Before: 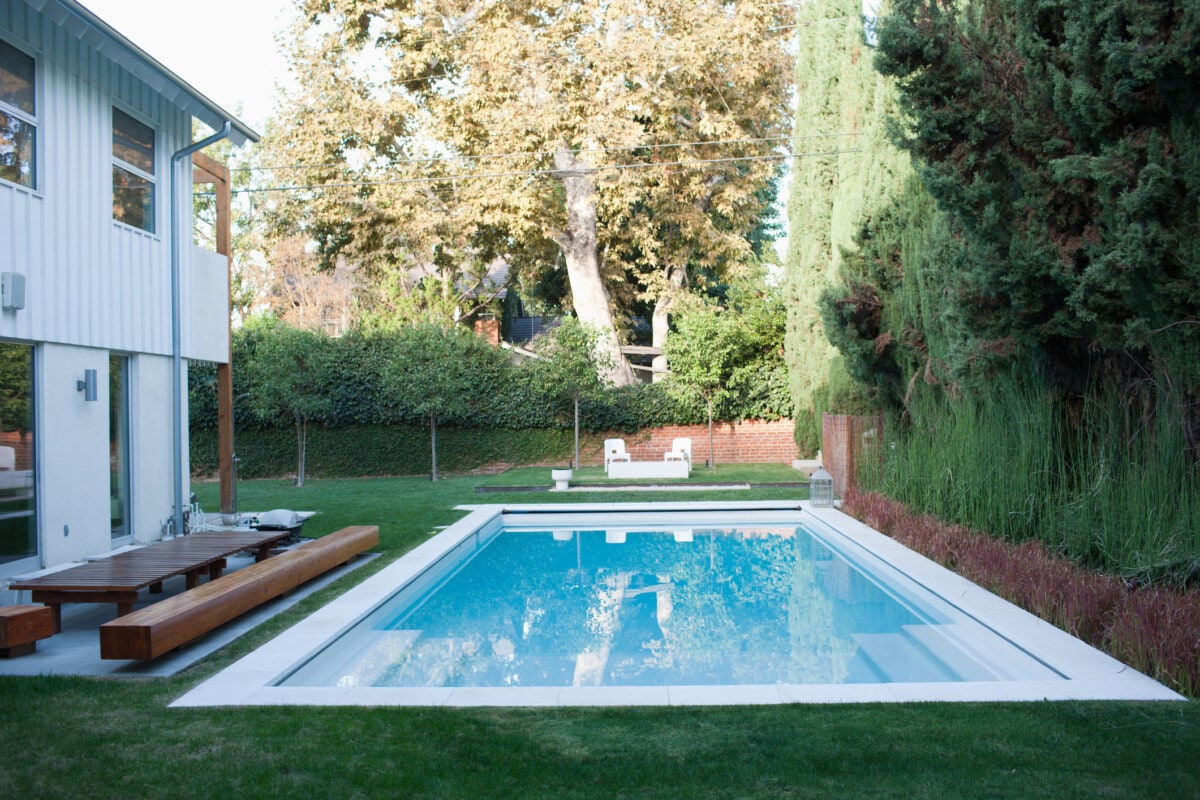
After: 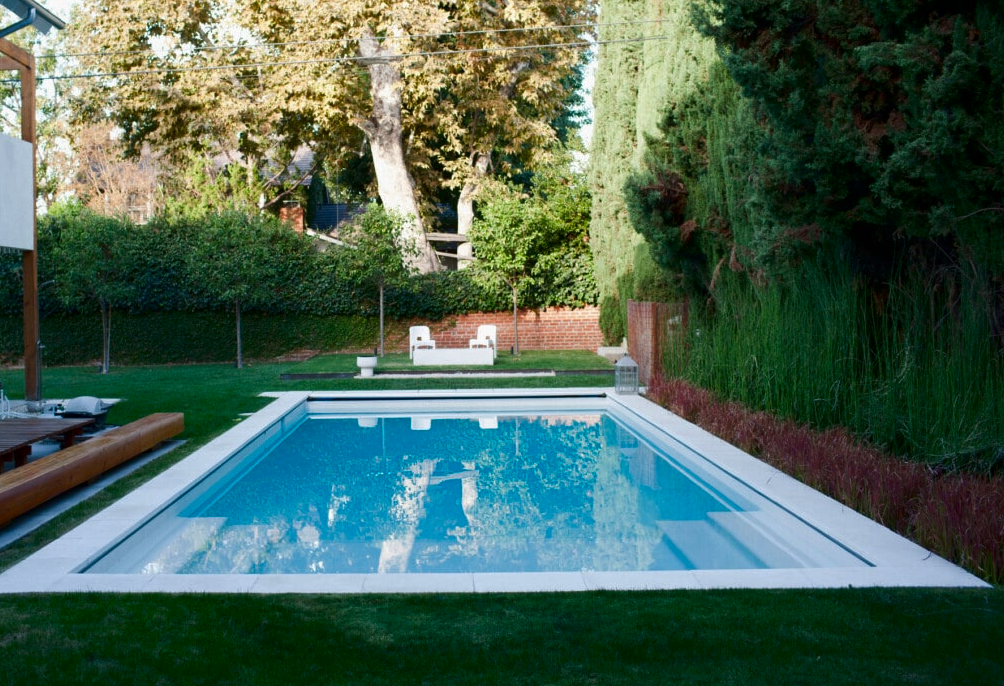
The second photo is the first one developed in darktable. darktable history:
crop: left 16.315%, top 14.246%
contrast brightness saturation: brightness -0.25, saturation 0.2
